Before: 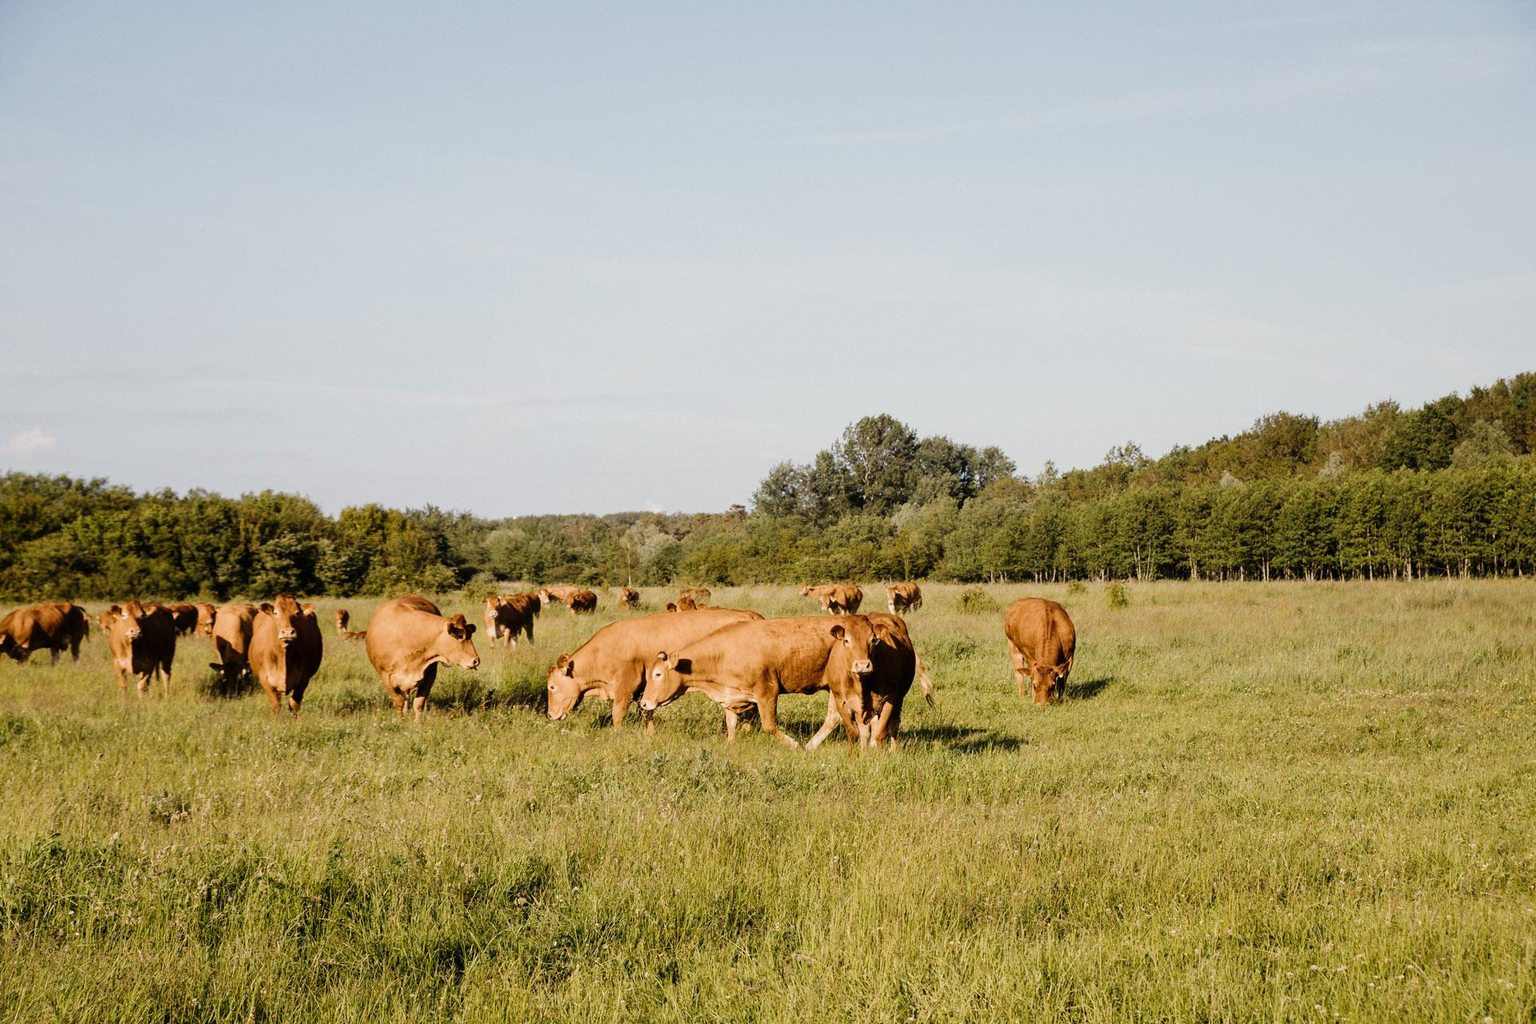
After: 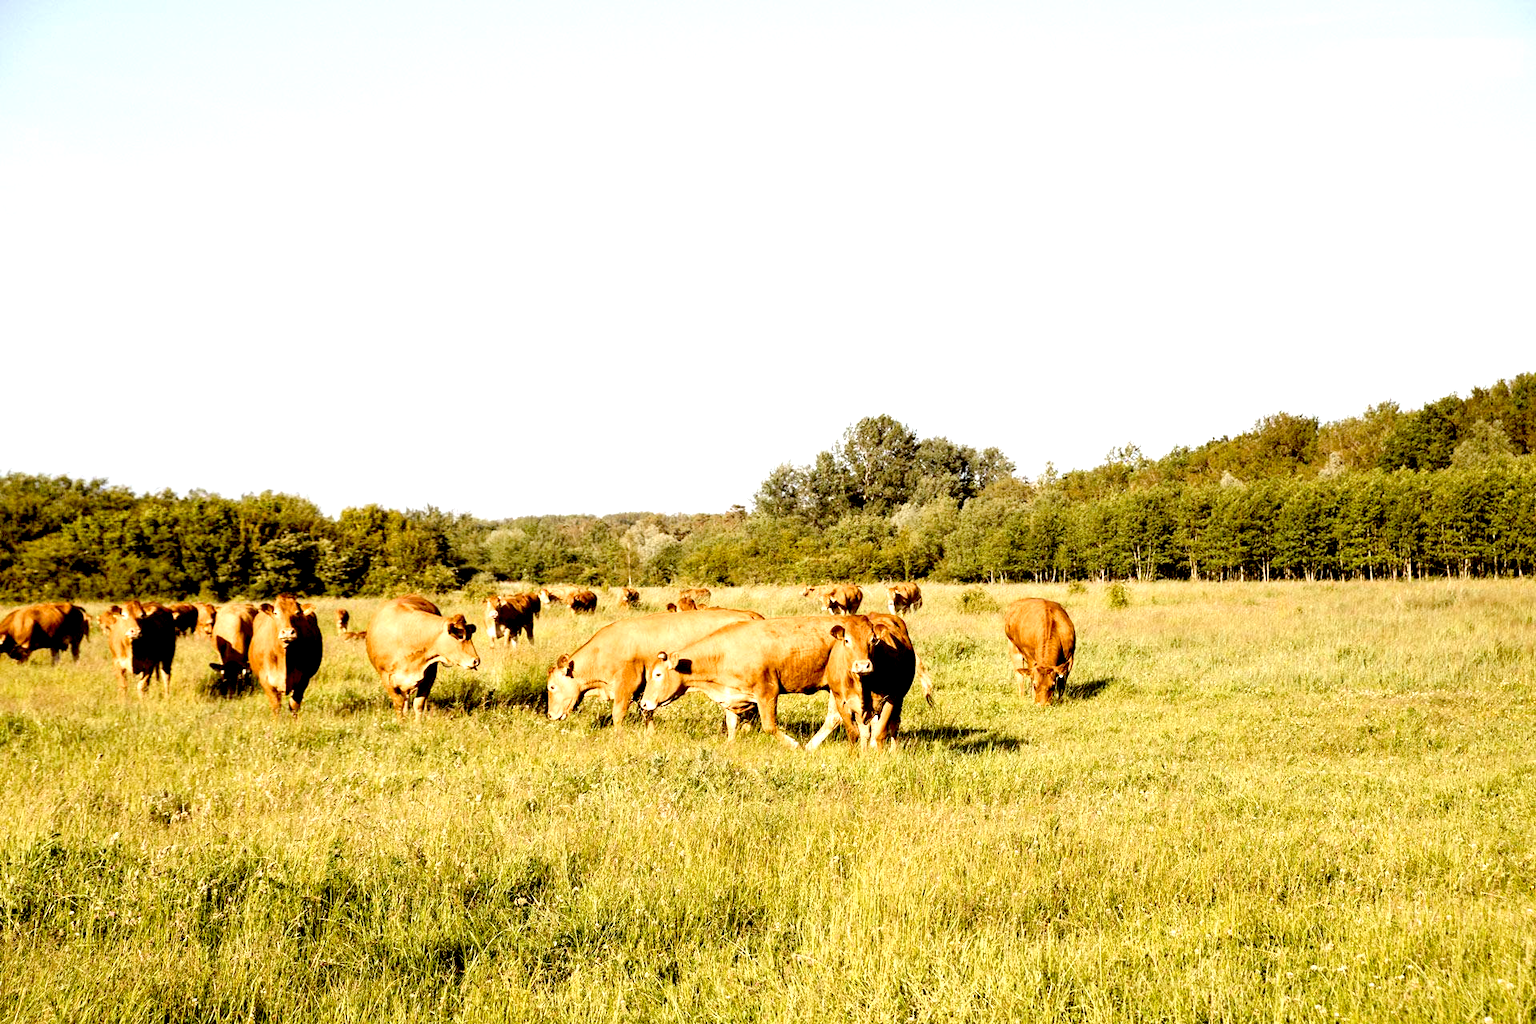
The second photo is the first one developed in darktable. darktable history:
exposure: black level correction 0.01, exposure 1 EV, compensate highlight preservation false
color correction: highlights a* -0.482, highlights b* 0.161, shadows a* 4.66, shadows b* 20.72
